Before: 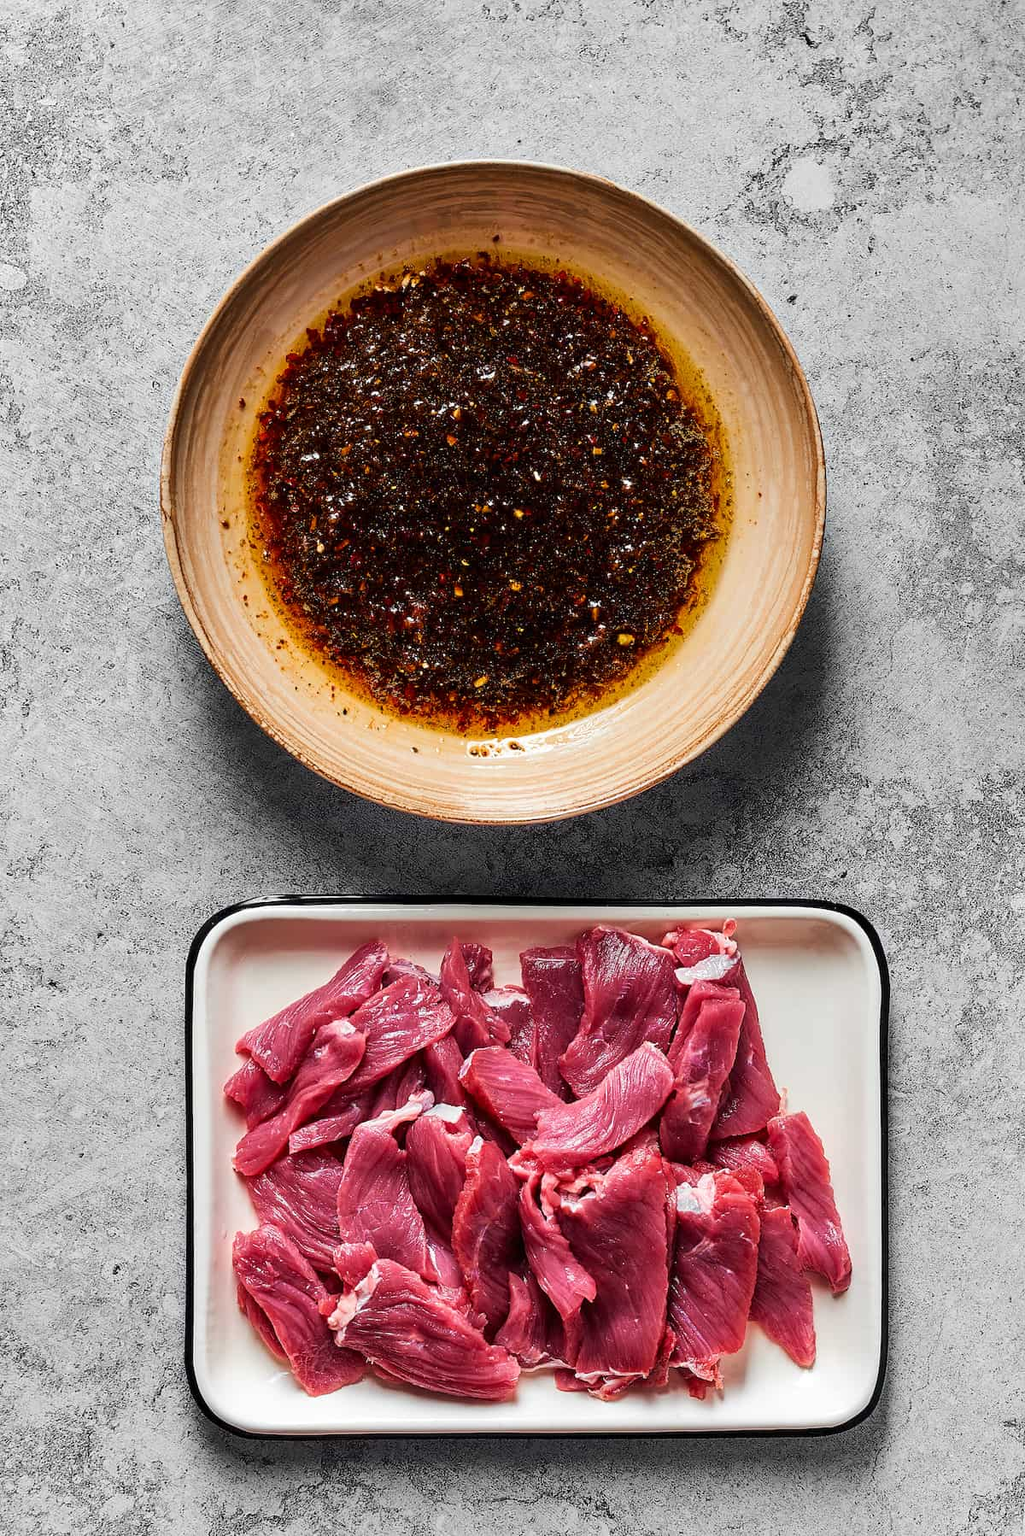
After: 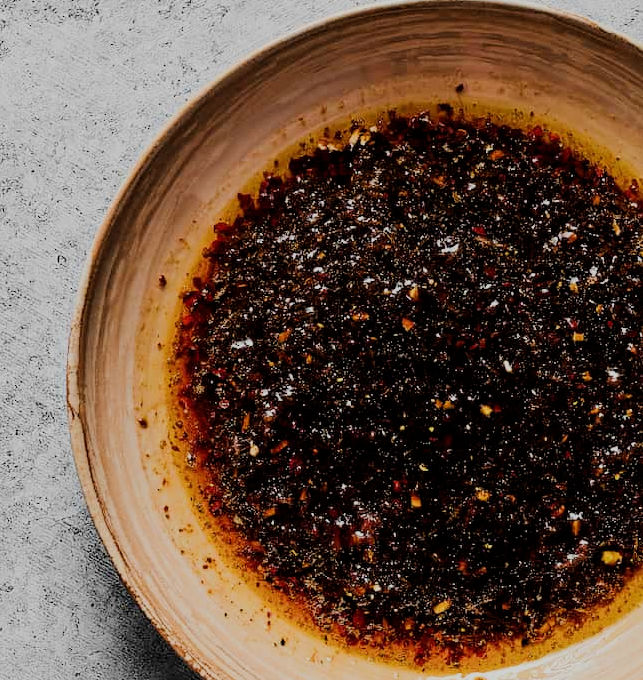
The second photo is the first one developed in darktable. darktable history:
filmic rgb: black relative exposure -9.22 EV, white relative exposure 6.77 EV, hardness 3.07, contrast 1.05
crop: left 10.121%, top 10.631%, right 36.218%, bottom 51.526%
